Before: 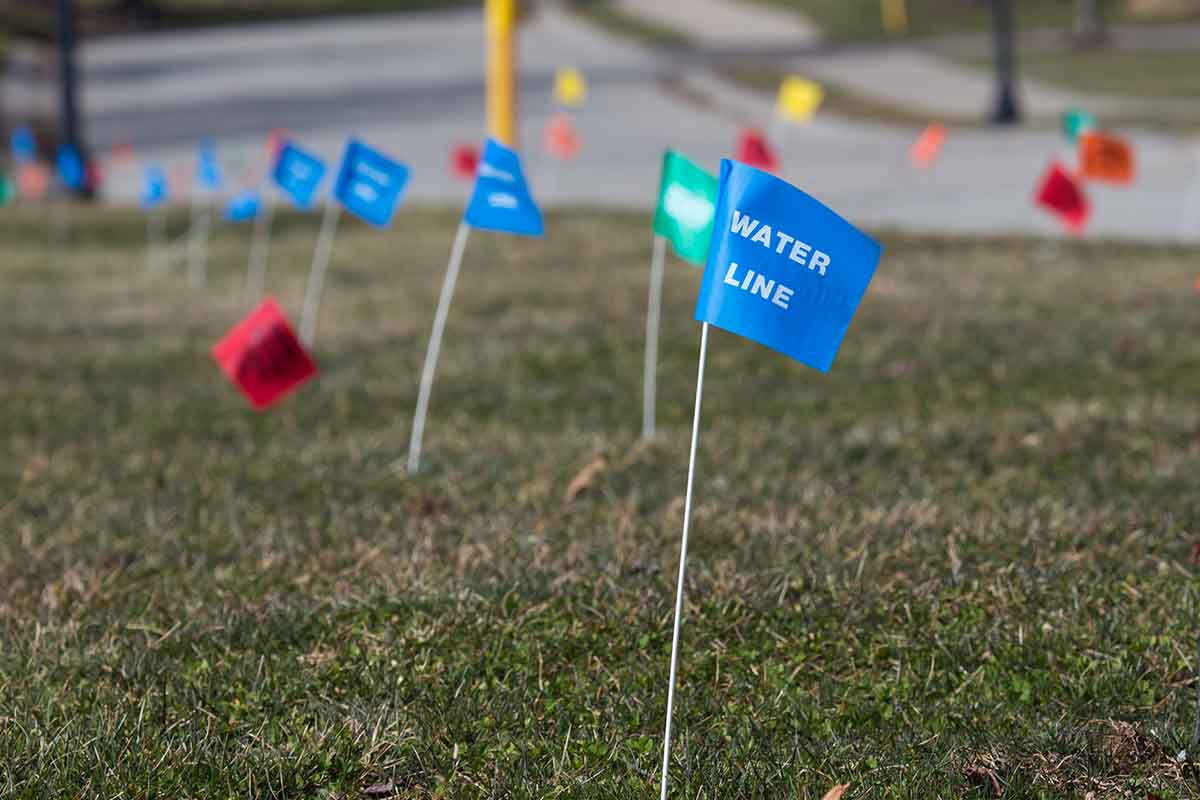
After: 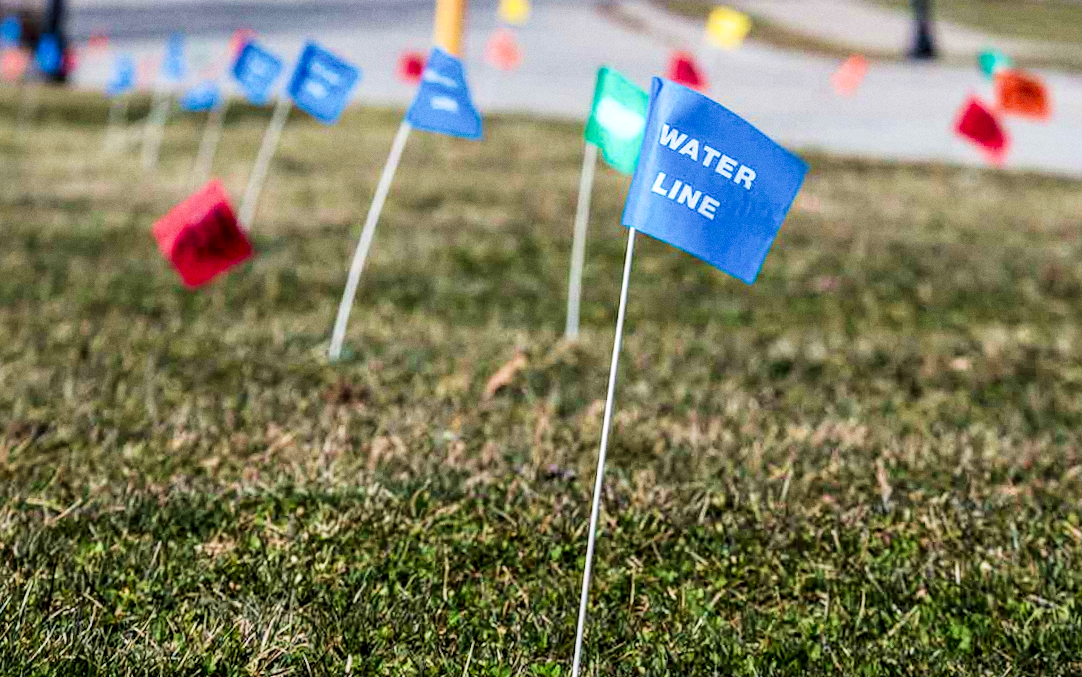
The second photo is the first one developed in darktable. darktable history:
exposure: black level correction 0, exposure 1 EV, compensate highlight preservation false
grain: coarseness 7.08 ISO, strength 21.67%, mid-tones bias 59.58%
contrast brightness saturation: contrast 0.07, brightness -0.14, saturation 0.11
local contrast: on, module defaults
crop and rotate: angle -3.27°, left 5.211%, top 5.211%, right 4.607%, bottom 4.607%
velvia: on, module defaults
filmic rgb: black relative exposure -5 EV, hardness 2.88, contrast 1.3, highlights saturation mix -30%
rotate and perspective: rotation 0.128°, lens shift (vertical) -0.181, lens shift (horizontal) -0.044, shear 0.001, automatic cropping off
